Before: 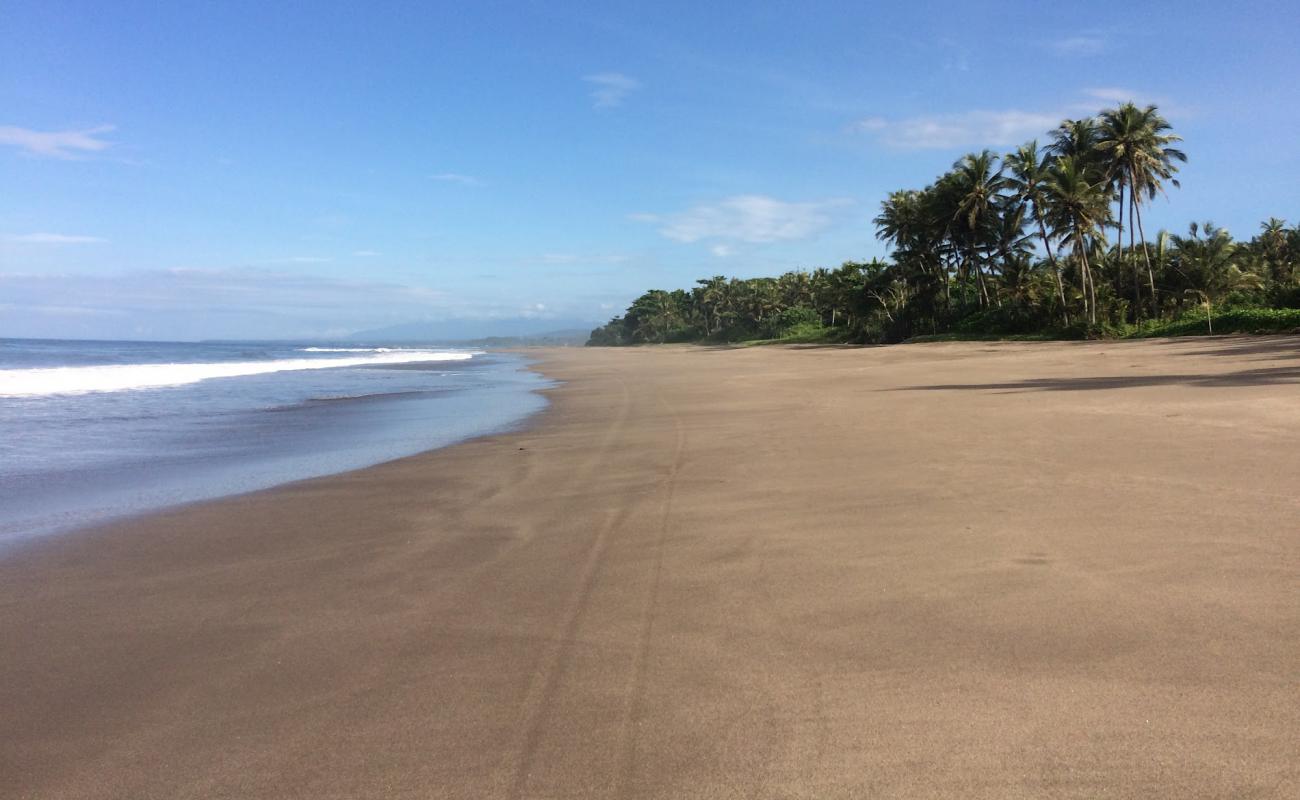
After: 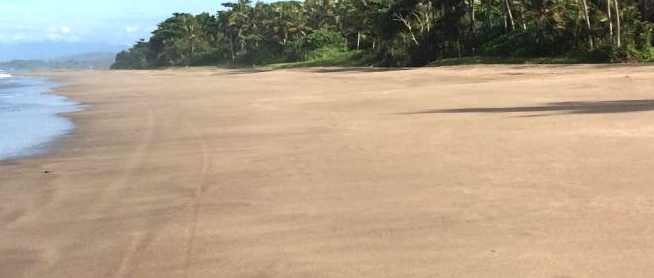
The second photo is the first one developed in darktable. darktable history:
shadows and highlights: shadows 29.7, highlights -30.47, low approximation 0.01, soften with gaussian
exposure: black level correction 0, exposure 0.698 EV, compensate highlight preservation false
crop: left 36.58%, top 34.73%, right 13.061%, bottom 30.432%
